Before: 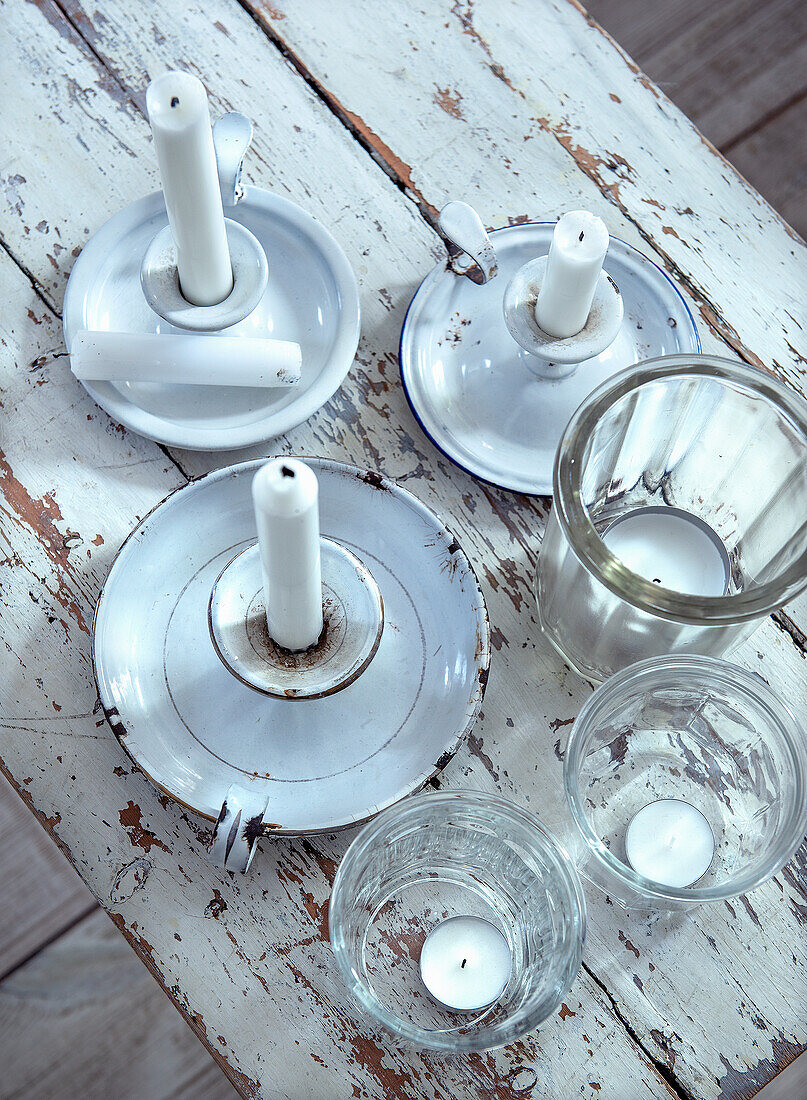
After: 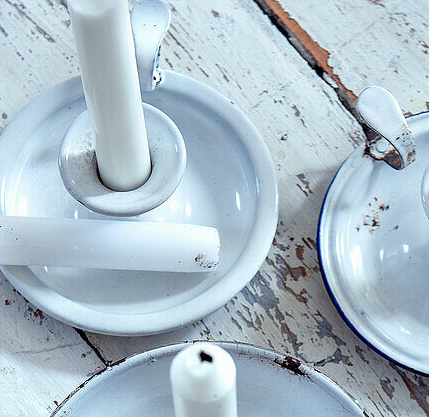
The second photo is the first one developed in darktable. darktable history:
crop: left 10.25%, top 10.509%, right 36.529%, bottom 51.566%
